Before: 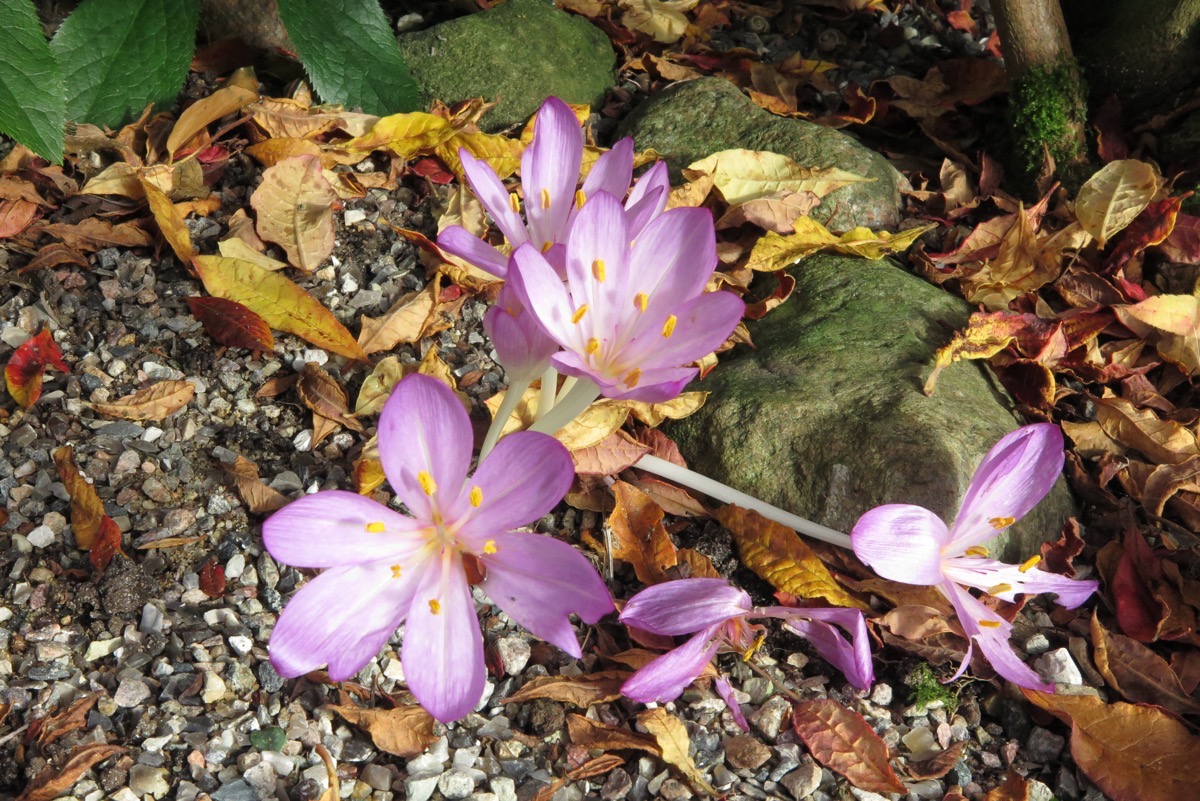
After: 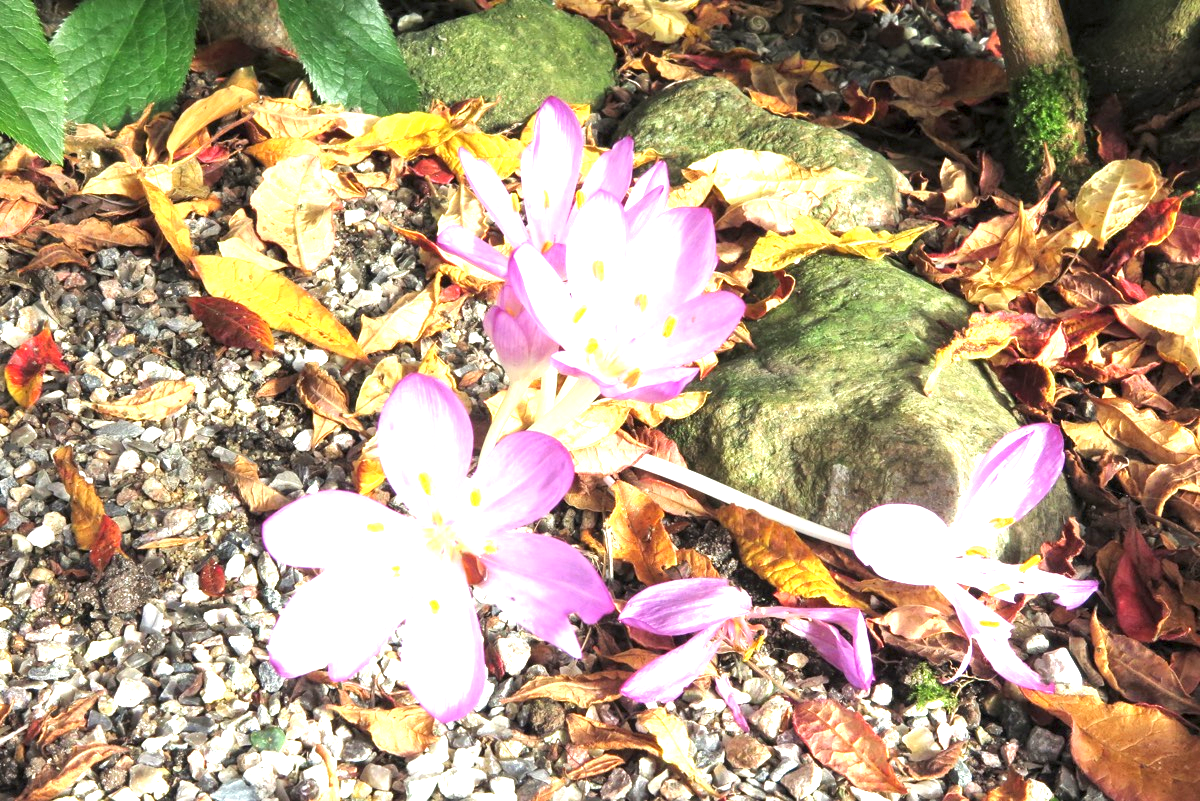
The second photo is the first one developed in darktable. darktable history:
local contrast: highlights 105%, shadows 99%, detail 119%, midtone range 0.2
exposure: black level correction 0, exposure 1.74 EV, compensate highlight preservation false
